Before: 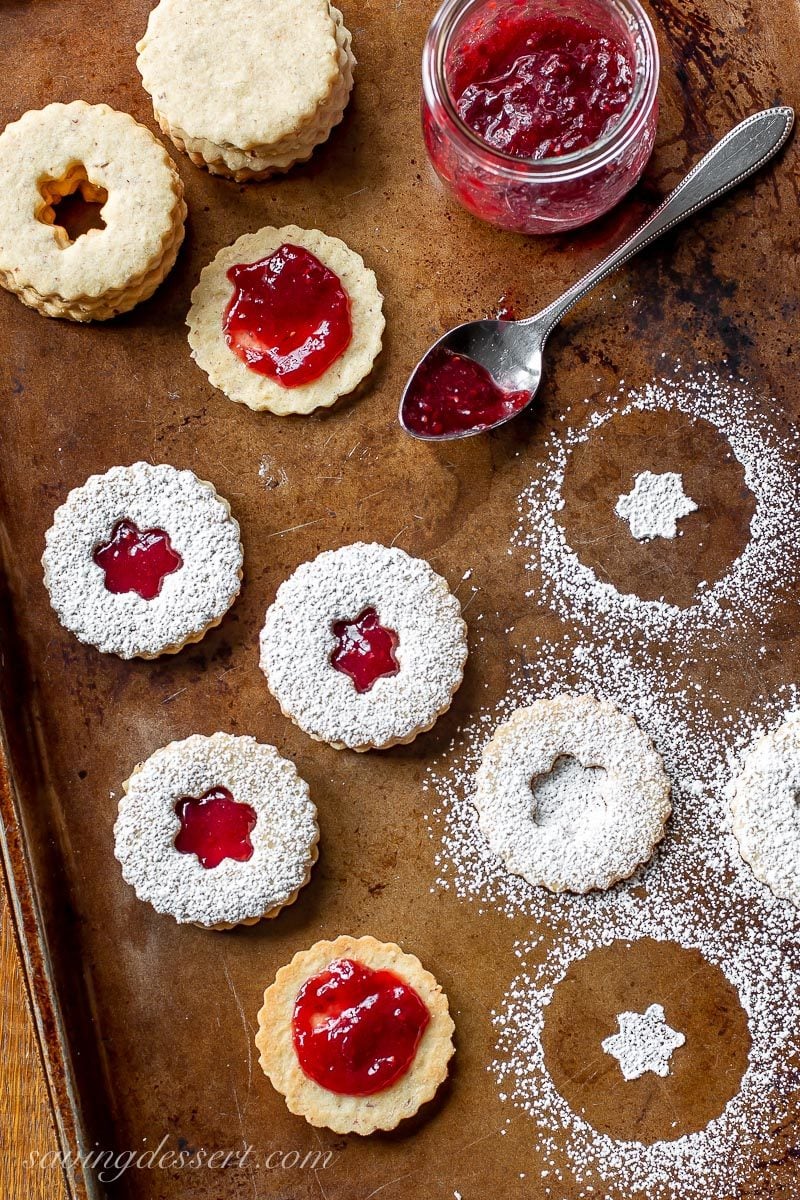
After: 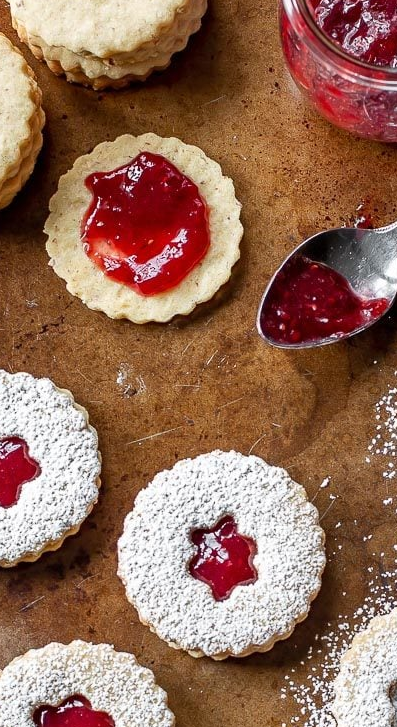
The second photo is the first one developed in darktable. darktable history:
crop: left 17.865%, top 7.697%, right 32.503%, bottom 31.705%
